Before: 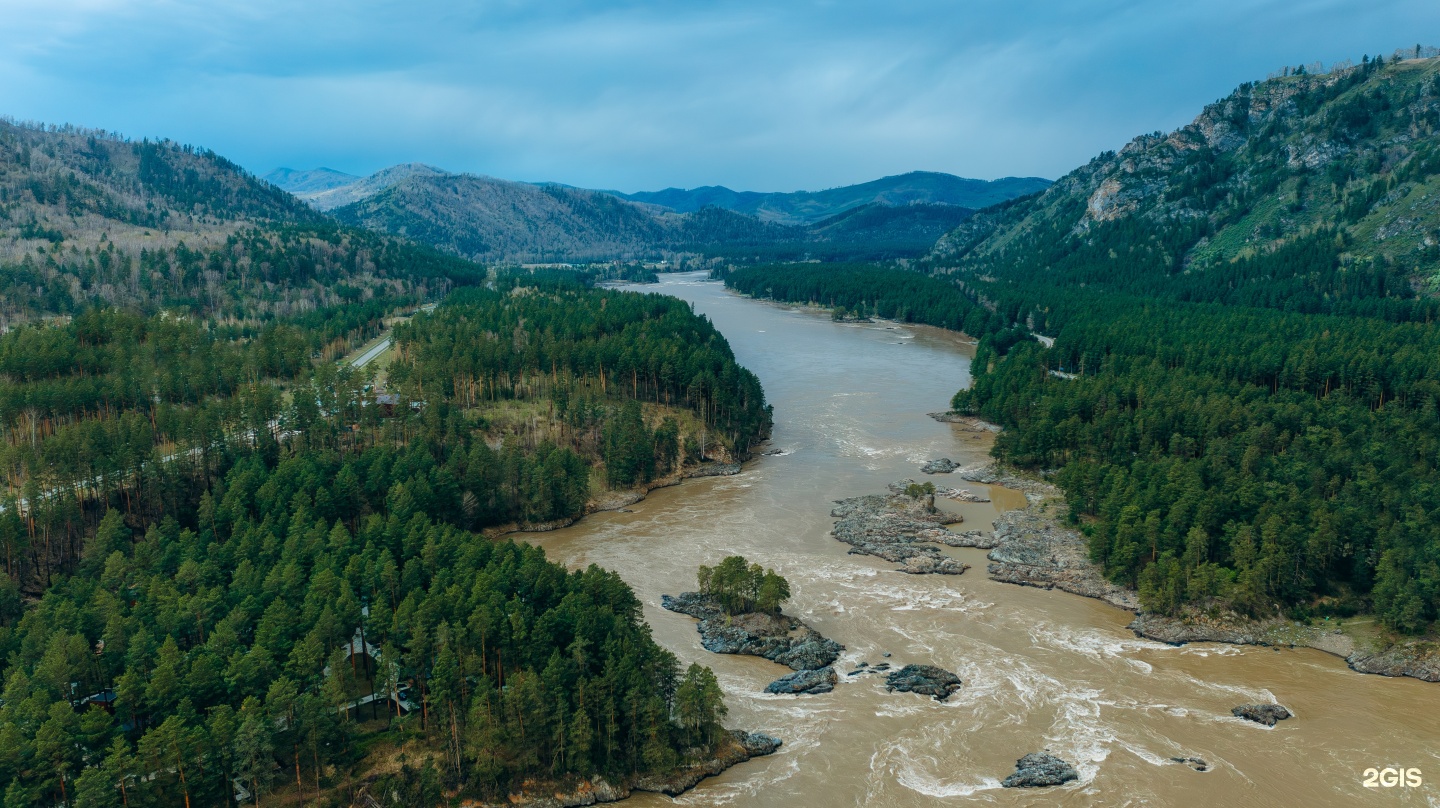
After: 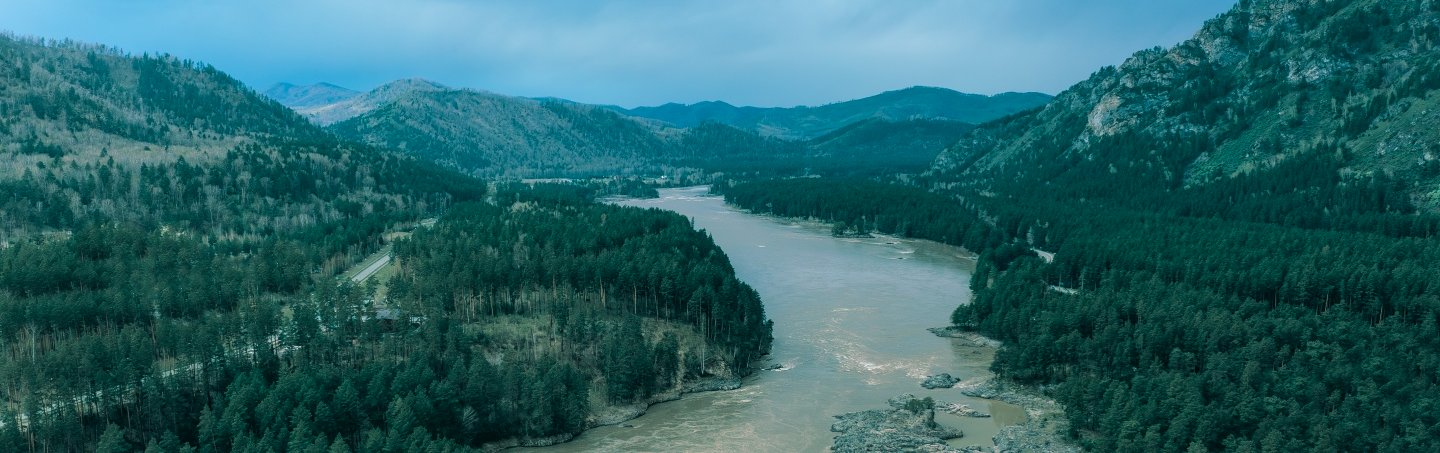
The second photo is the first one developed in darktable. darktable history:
crop and rotate: top 10.605%, bottom 33.274%
split-toning: shadows › hue 186.43°, highlights › hue 49.29°, compress 30.29%
